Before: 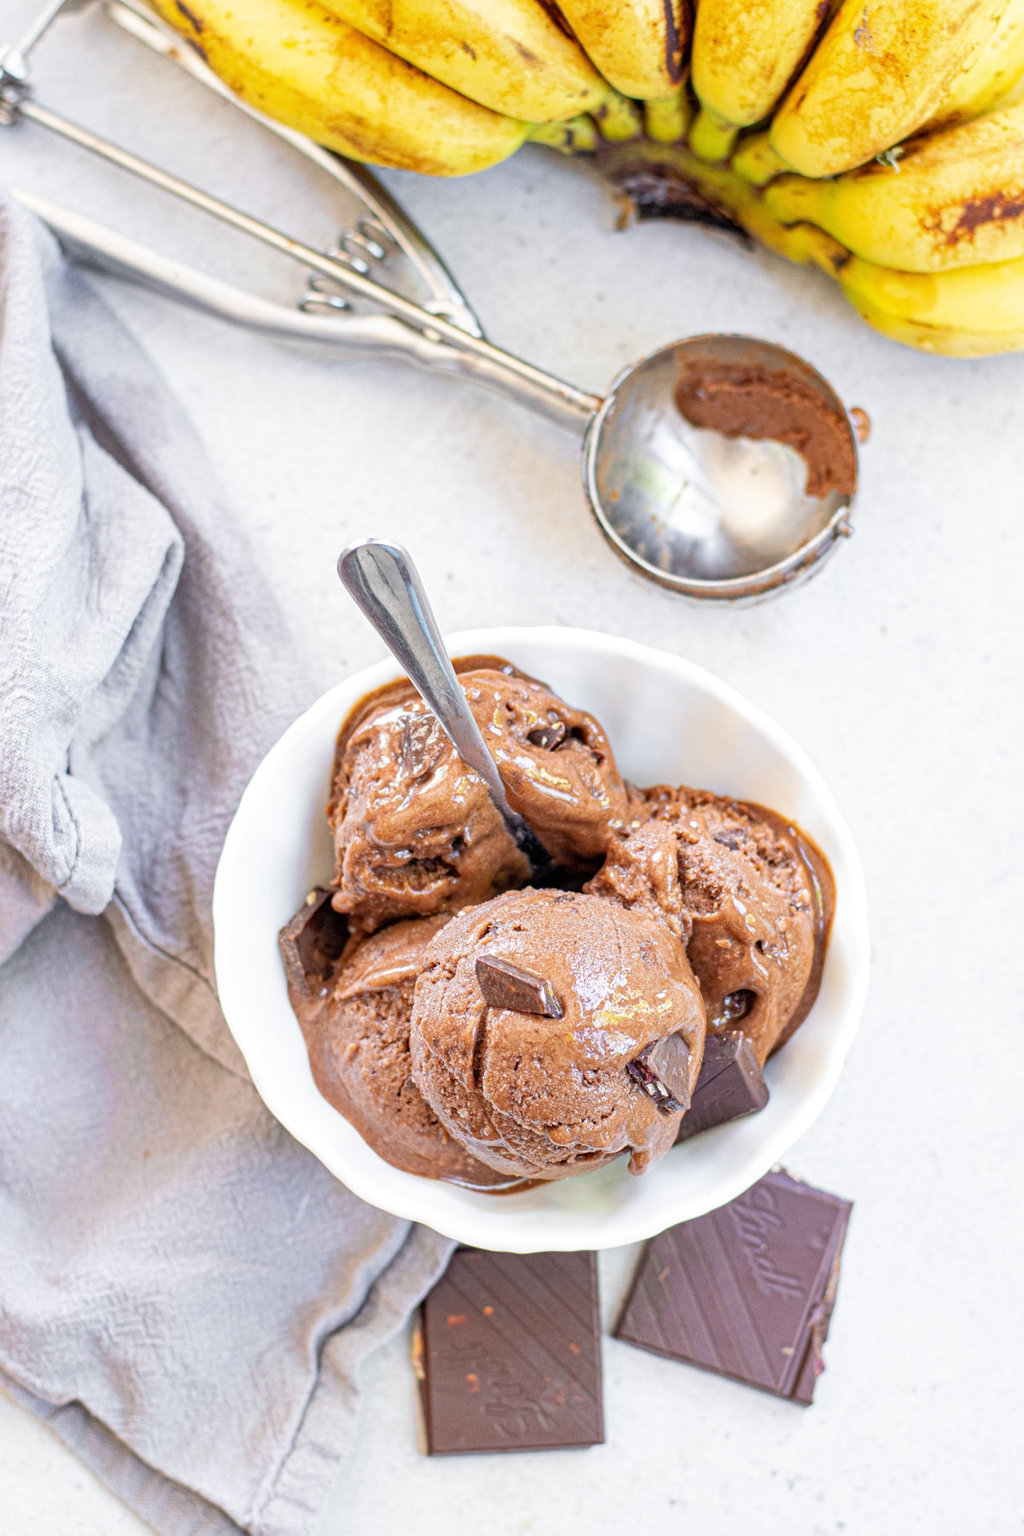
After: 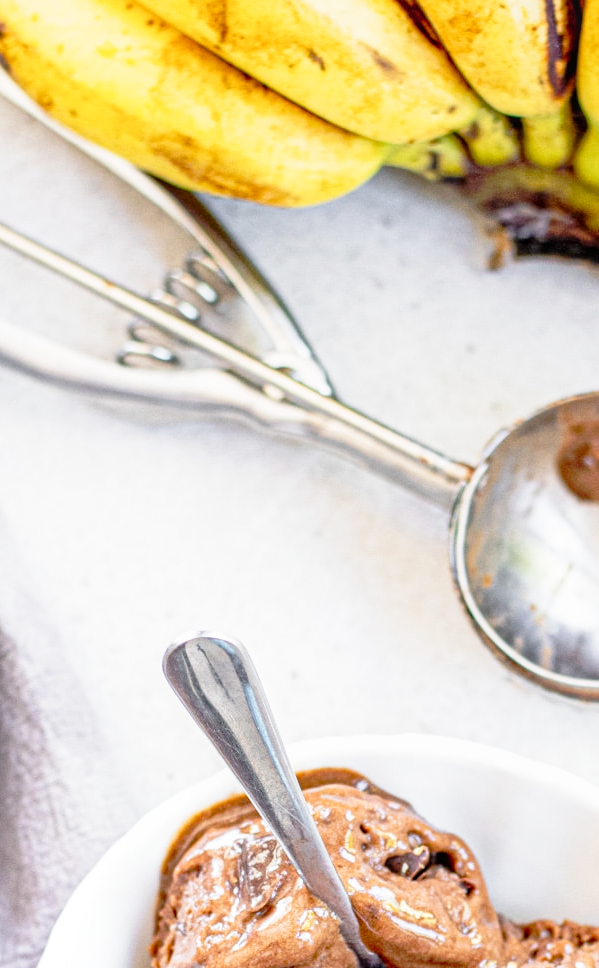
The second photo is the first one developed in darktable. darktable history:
local contrast: on, module defaults
crop: left 19.483%, right 30.58%, bottom 46.216%
tone curve: curves: ch0 [(0, 0) (0.062, 0.023) (0.168, 0.142) (0.359, 0.44) (0.469, 0.544) (0.634, 0.722) (0.839, 0.909) (0.998, 0.978)]; ch1 [(0, 0) (0.437, 0.453) (0.472, 0.47) (0.502, 0.504) (0.527, 0.546) (0.568, 0.619) (0.608, 0.665) (0.669, 0.748) (0.859, 0.899) (1, 1)]; ch2 [(0, 0) (0.33, 0.301) (0.421, 0.443) (0.473, 0.498) (0.509, 0.5) (0.535, 0.564) (0.575, 0.625) (0.608, 0.676) (1, 1)], preserve colors none
